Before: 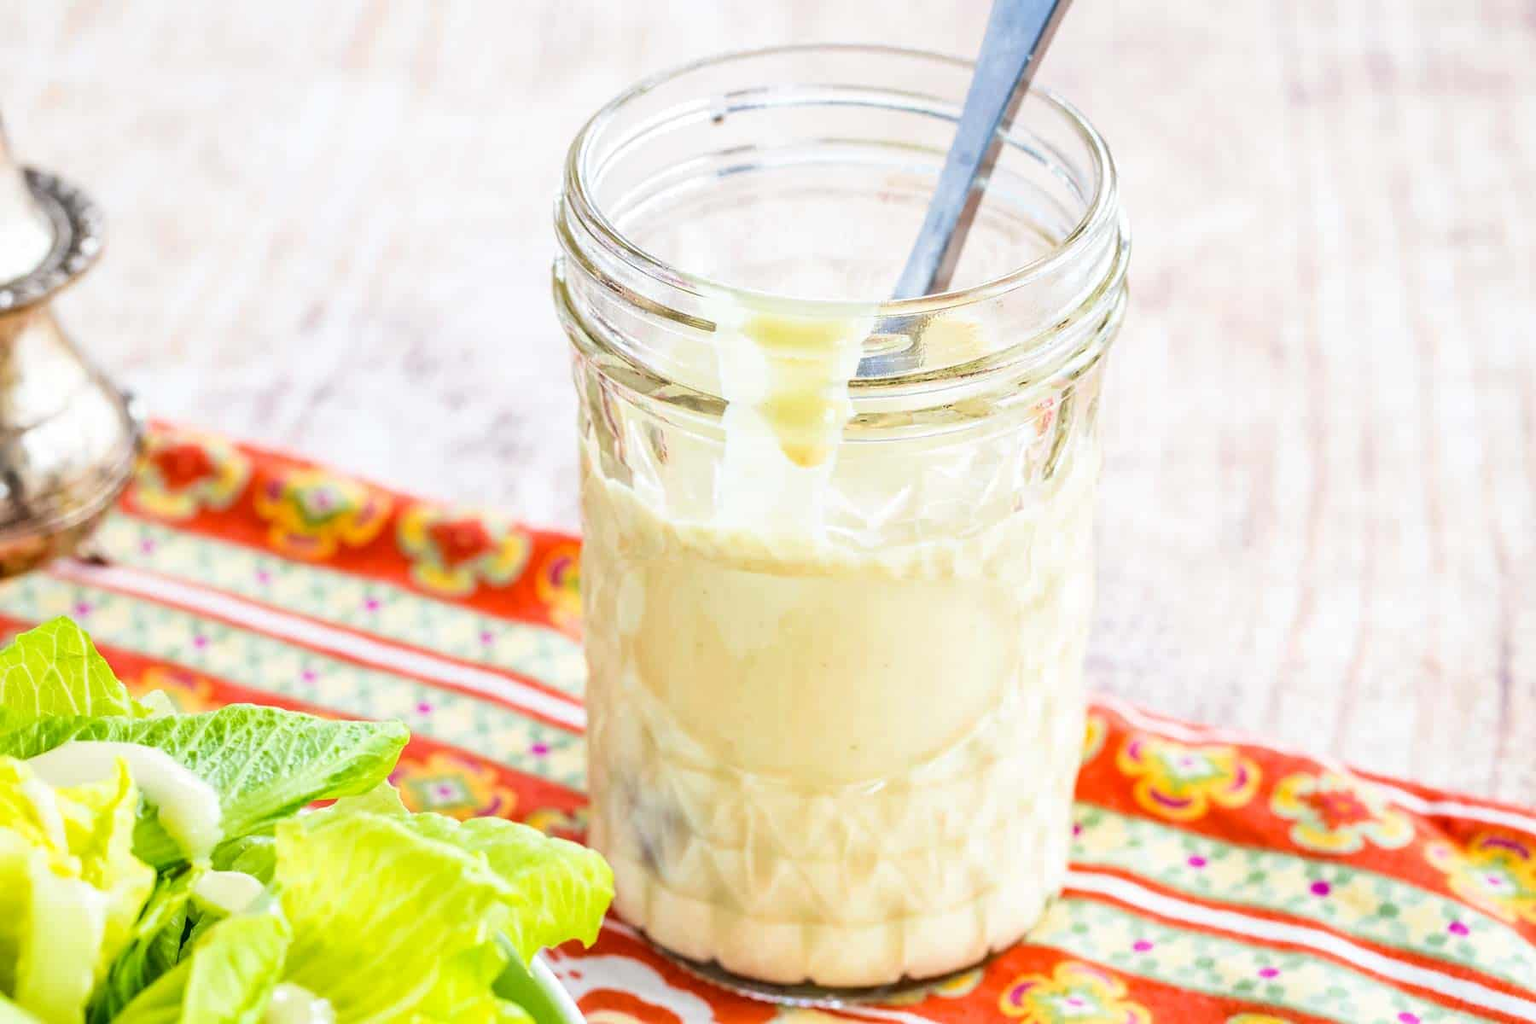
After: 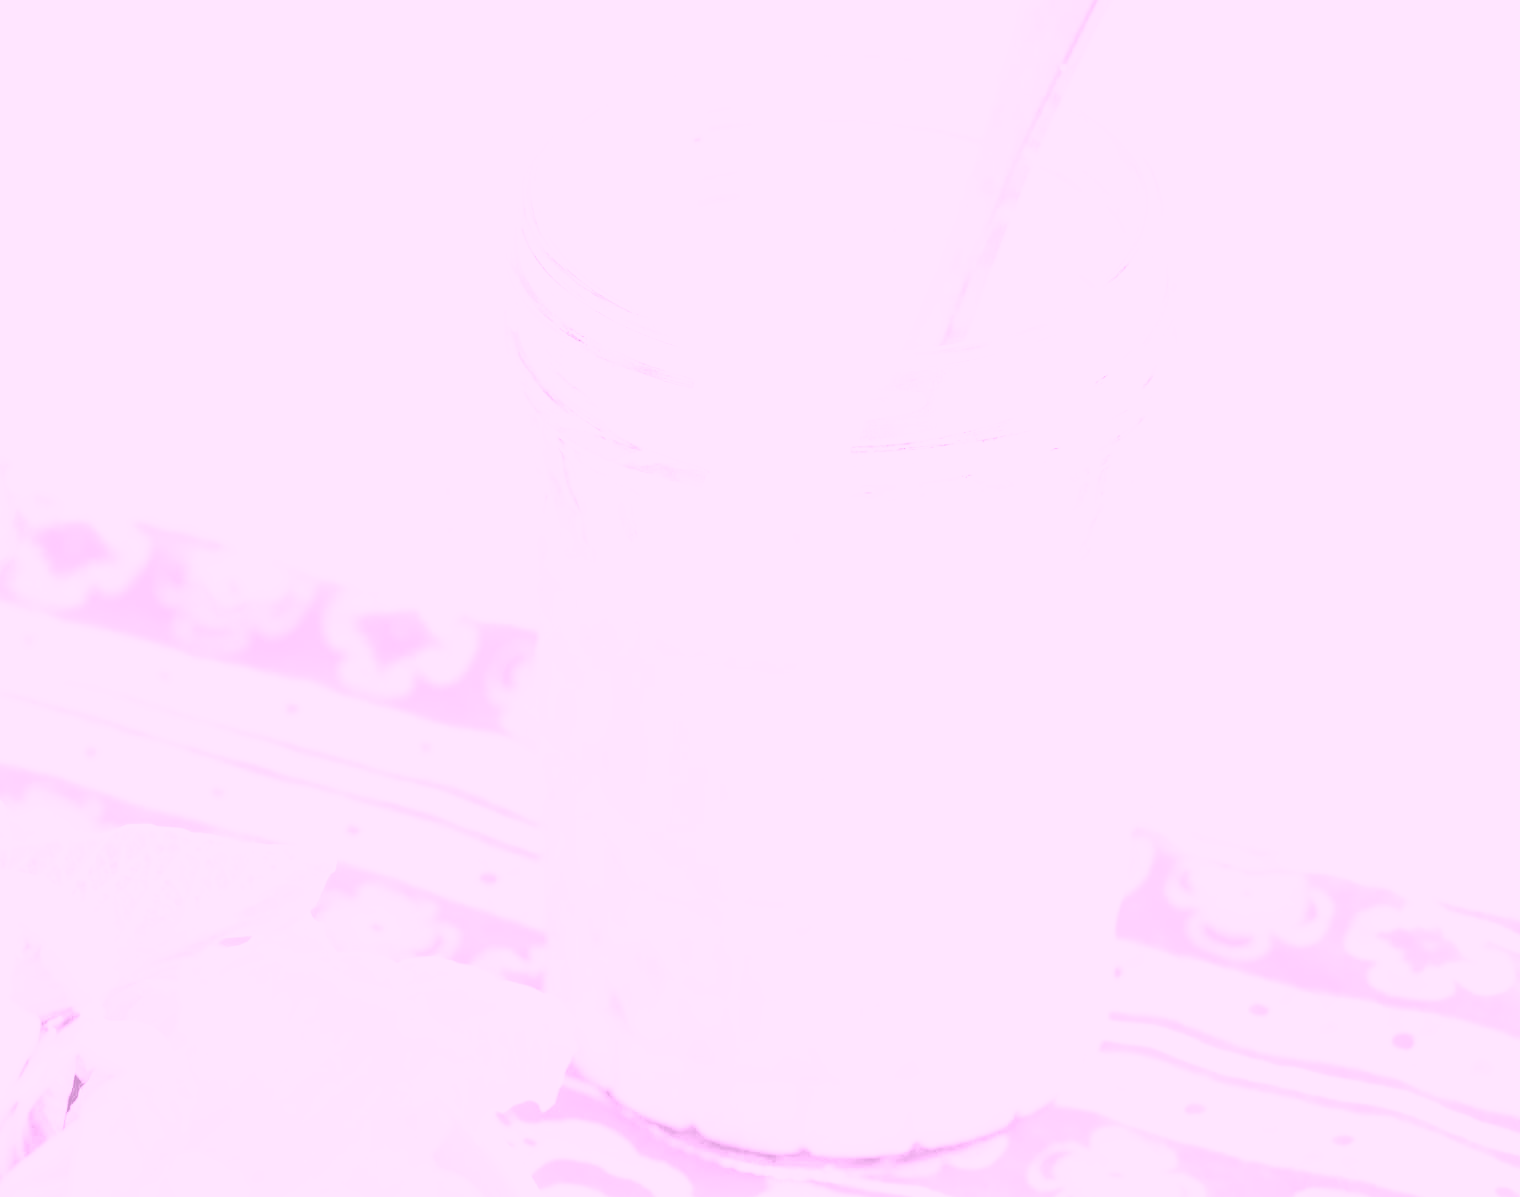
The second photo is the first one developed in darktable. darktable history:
tone equalizer: -8 EV -0.417 EV, -7 EV -0.389 EV, -6 EV -0.333 EV, -5 EV -0.222 EV, -3 EV 0.222 EV, -2 EV 0.333 EV, -1 EV 0.389 EV, +0 EV 0.417 EV, edges refinement/feathering 500, mask exposure compensation -1.57 EV, preserve details no
exposure: black level correction 0.001, exposure 1.646 EV, compensate exposure bias true, compensate highlight preservation false
contrast brightness saturation: brightness 0.15
crop: left 8.026%, right 7.374%
tone curve: curves: ch0 [(0, 0) (0.003, 0) (0.011, 0.001) (0.025, 0.003) (0.044, 0.004) (0.069, 0.007) (0.1, 0.01) (0.136, 0.033) (0.177, 0.082) (0.224, 0.141) (0.277, 0.208) (0.335, 0.282) (0.399, 0.363) (0.468, 0.451) (0.543, 0.545) (0.623, 0.647) (0.709, 0.756) (0.801, 0.87) (0.898, 0.972) (1, 1)], preserve colors none
filmic rgb: black relative exposure -6.15 EV, white relative exposure 6.96 EV, hardness 2.23, color science v6 (2022)
colorize: hue 331.2°, saturation 75%, source mix 30.28%, lightness 70.52%, version 1
